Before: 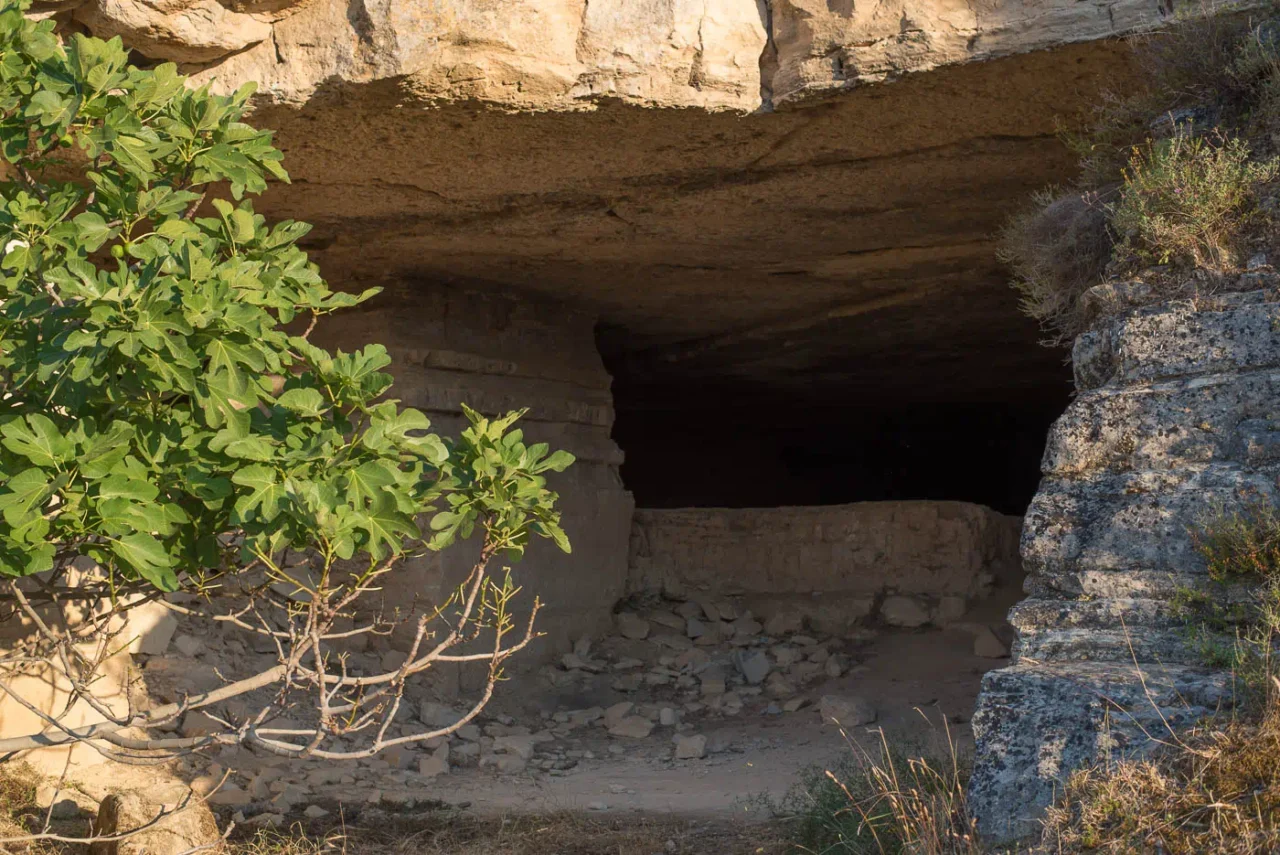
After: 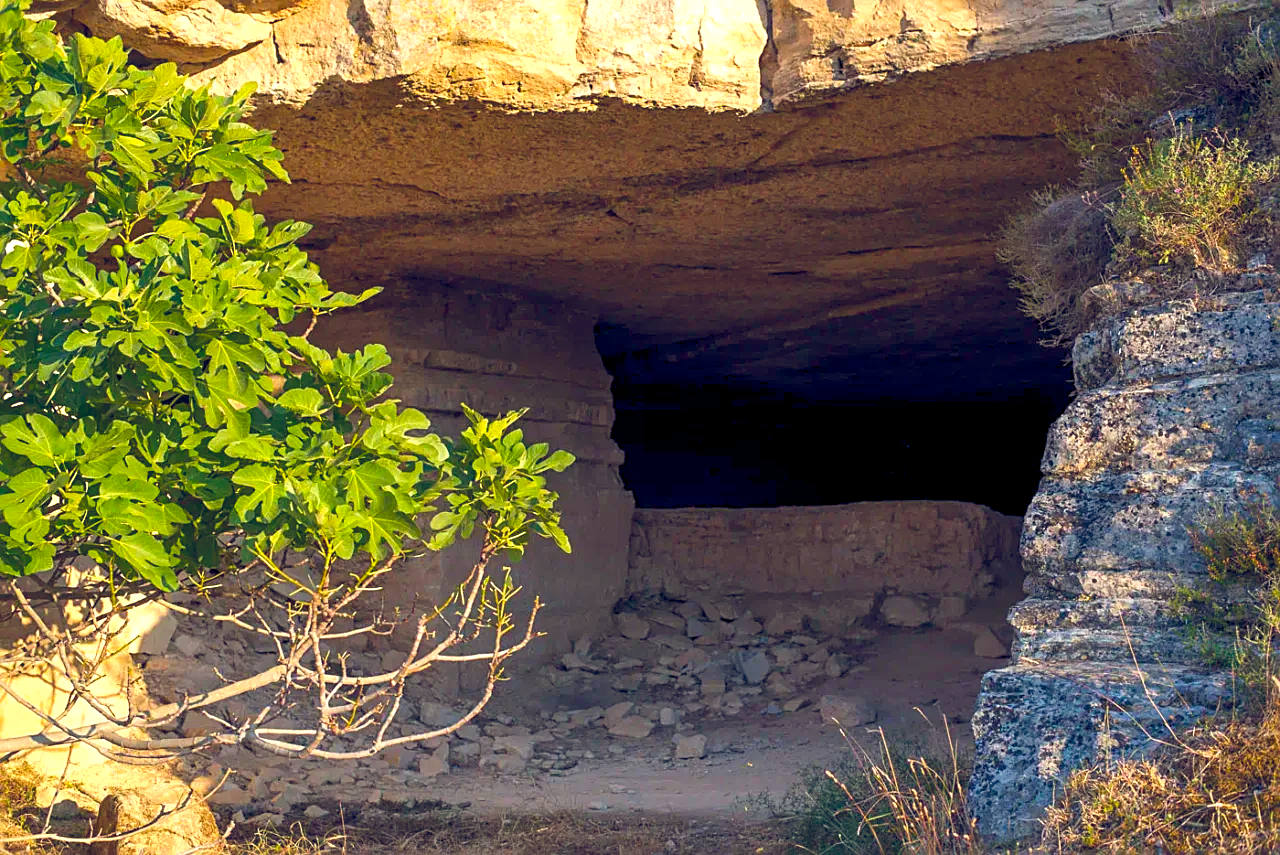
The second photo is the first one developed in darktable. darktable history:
color balance rgb: global offset › luminance -0.307%, global offset › chroma 0.317%, global offset › hue 261.36°, shadows fall-off 101.41%, perceptual saturation grading › global saturation 17.32%, mask middle-gray fulcrum 23.117%, global vibrance 45.617%
sharpen: on, module defaults
exposure: exposure 0.61 EV, compensate highlight preservation false
